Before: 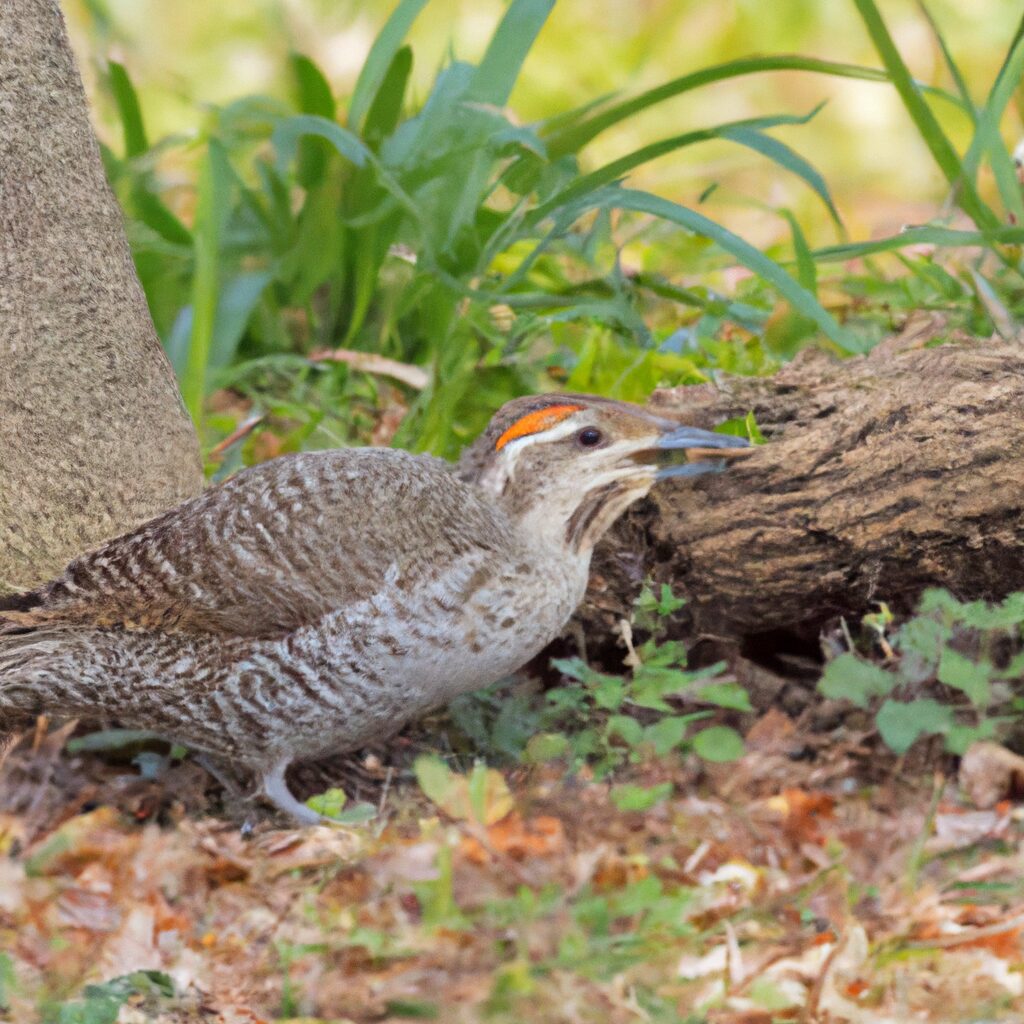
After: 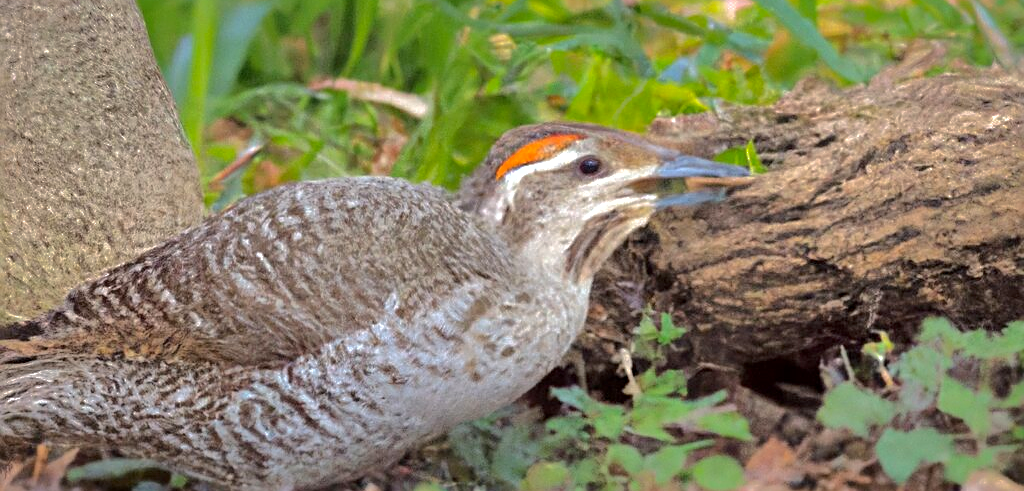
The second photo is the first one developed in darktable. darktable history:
crop and rotate: top 26.488%, bottom 25.475%
sharpen: on, module defaults
exposure: black level correction 0.001, exposure 0.499 EV, compensate highlight preservation false
shadows and highlights: shadows -19.63, highlights -73.74
